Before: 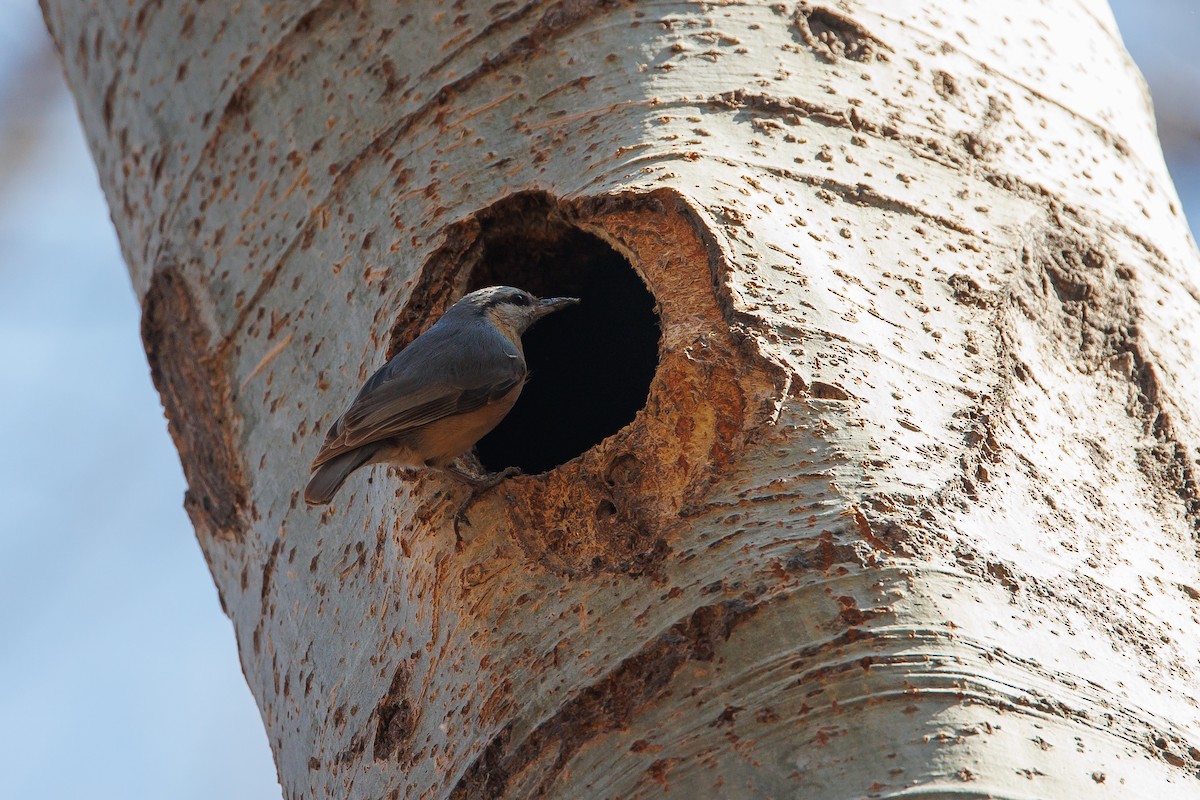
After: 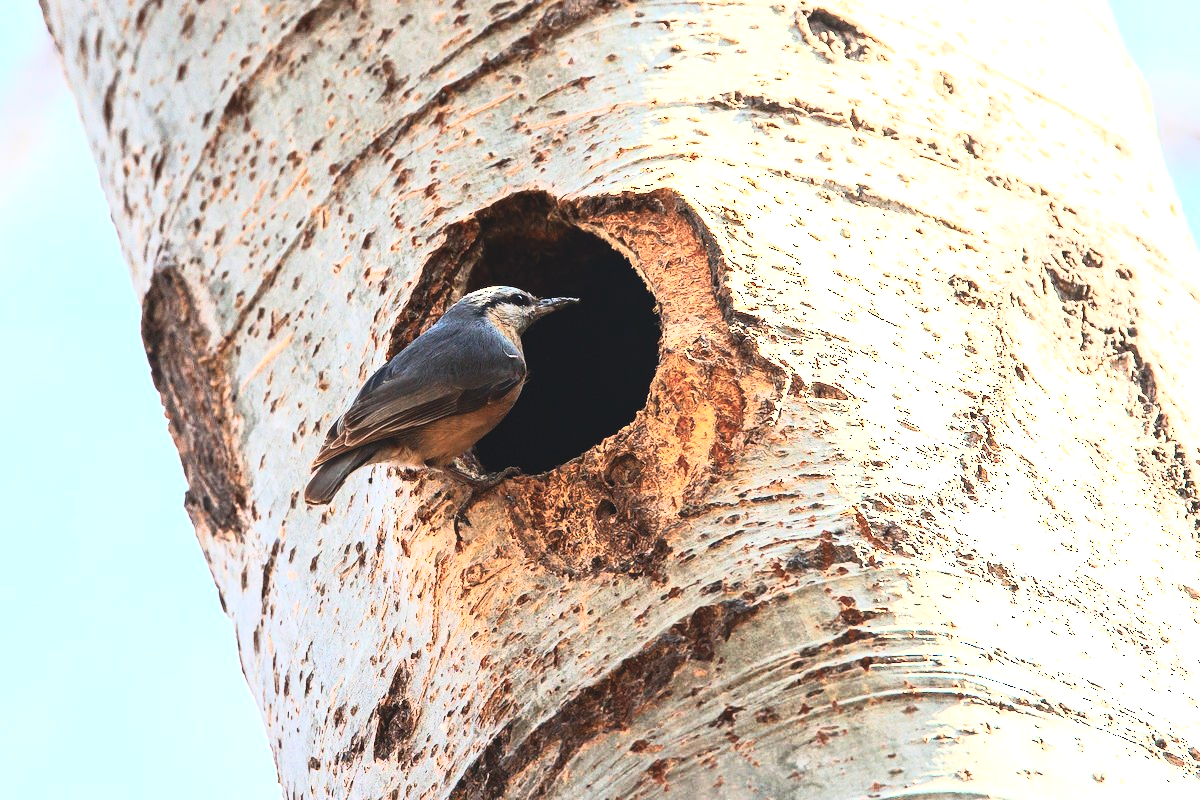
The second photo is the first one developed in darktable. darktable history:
exposure: black level correction -0.005, exposure 1.002 EV, compensate highlight preservation false
contrast brightness saturation: contrast 0.62, brightness 0.34, saturation 0.14
